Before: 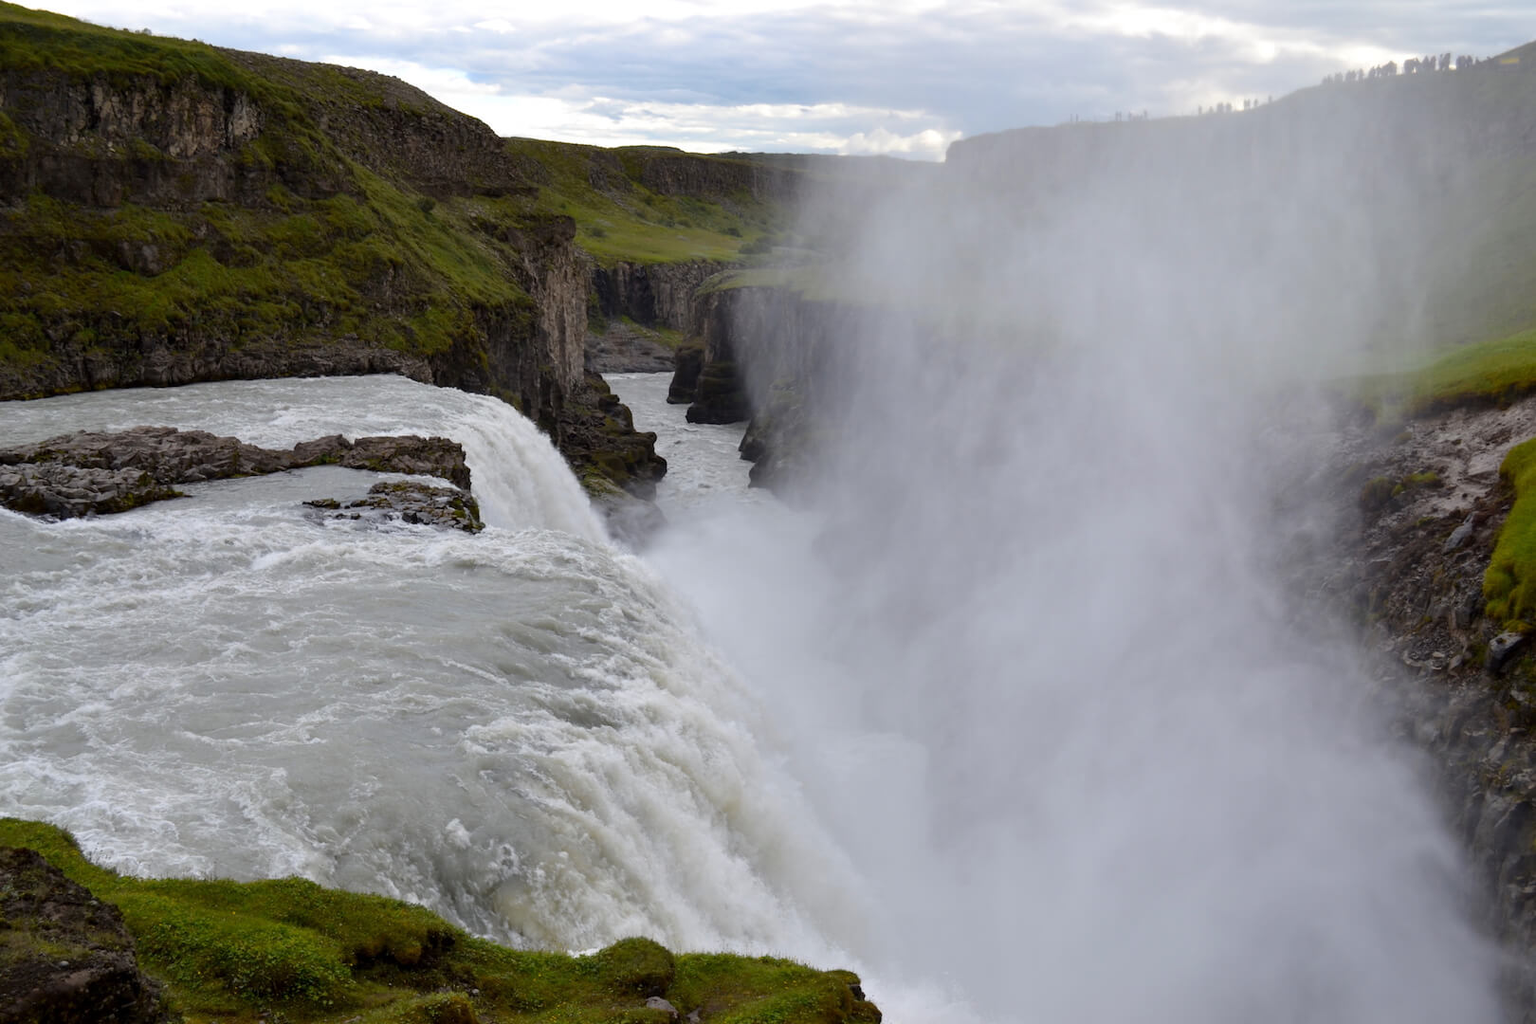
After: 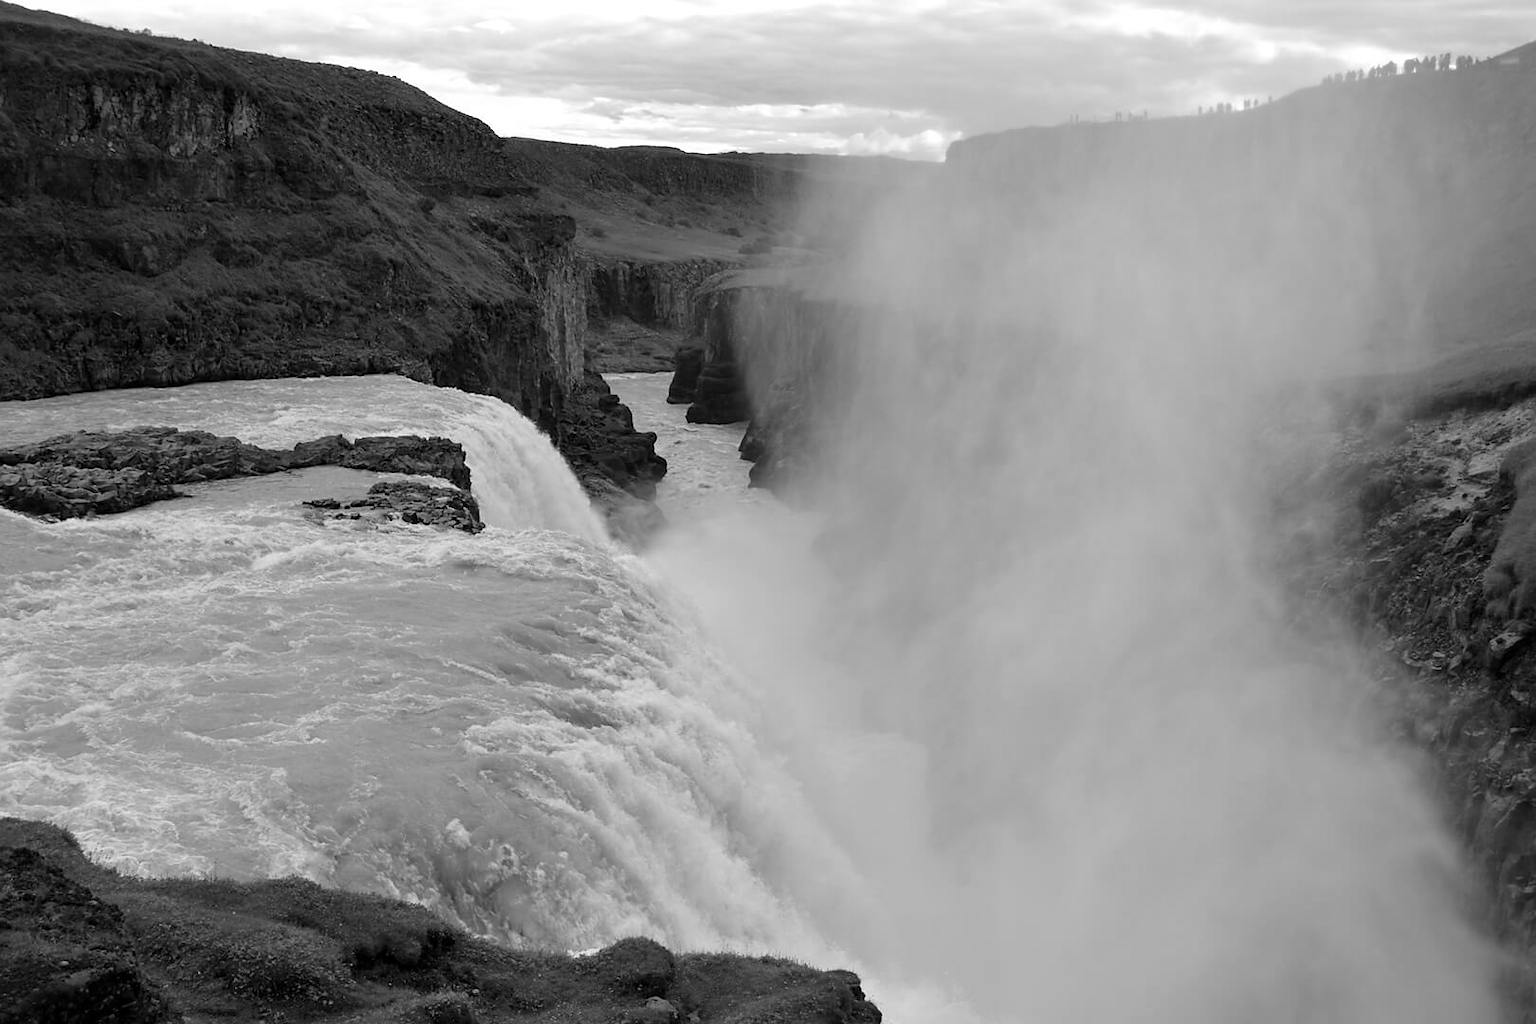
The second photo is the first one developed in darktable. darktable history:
monochrome: on, module defaults
sharpen: radius 1.458, amount 0.398, threshold 1.271
color correction: highlights a* -0.482, highlights b* 0.161, shadows a* 4.66, shadows b* 20.72
